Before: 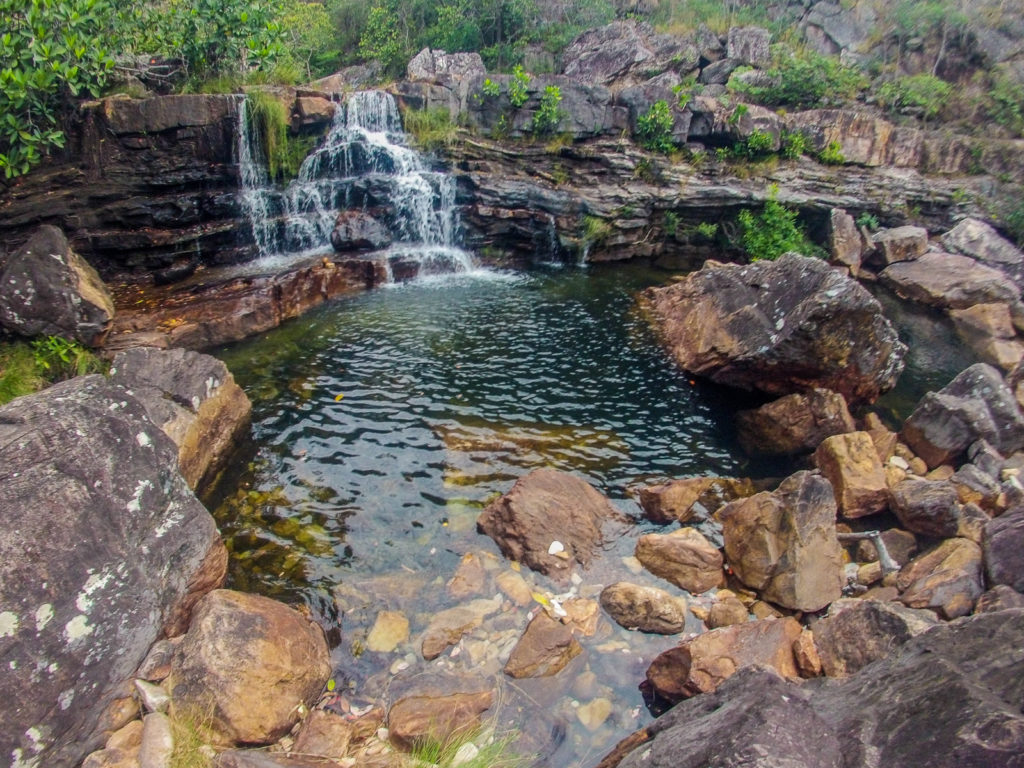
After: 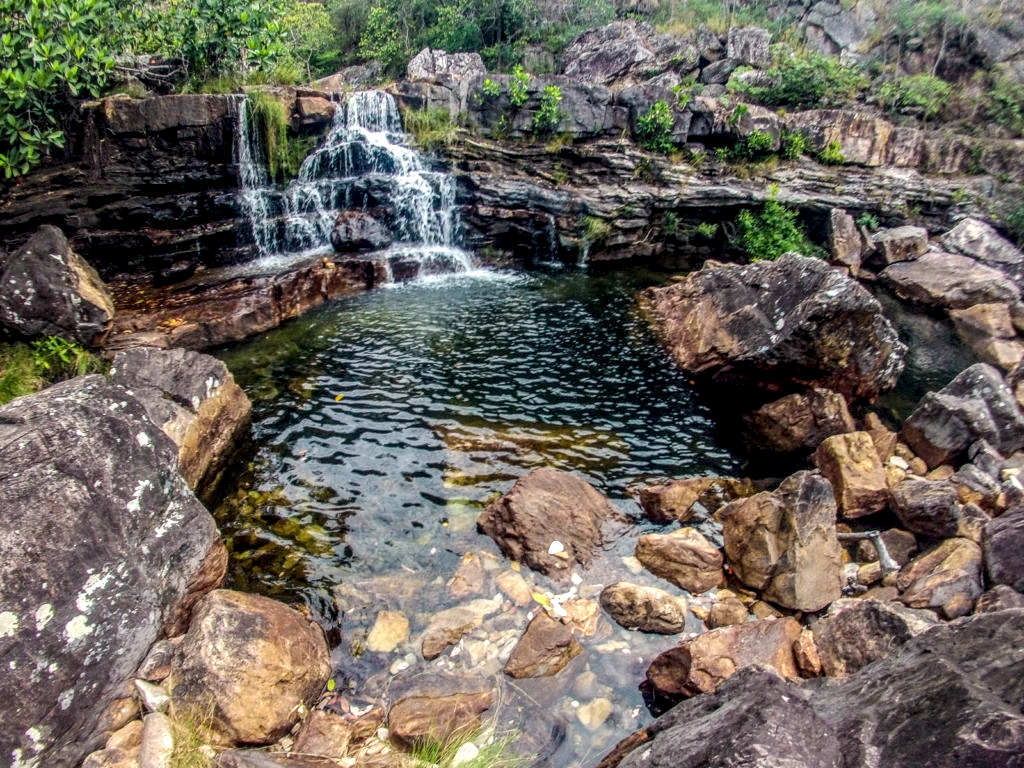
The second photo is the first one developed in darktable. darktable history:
local contrast: highlights 12%, shadows 38%, detail 183%, midtone range 0.471
vibrance: vibrance 14%
